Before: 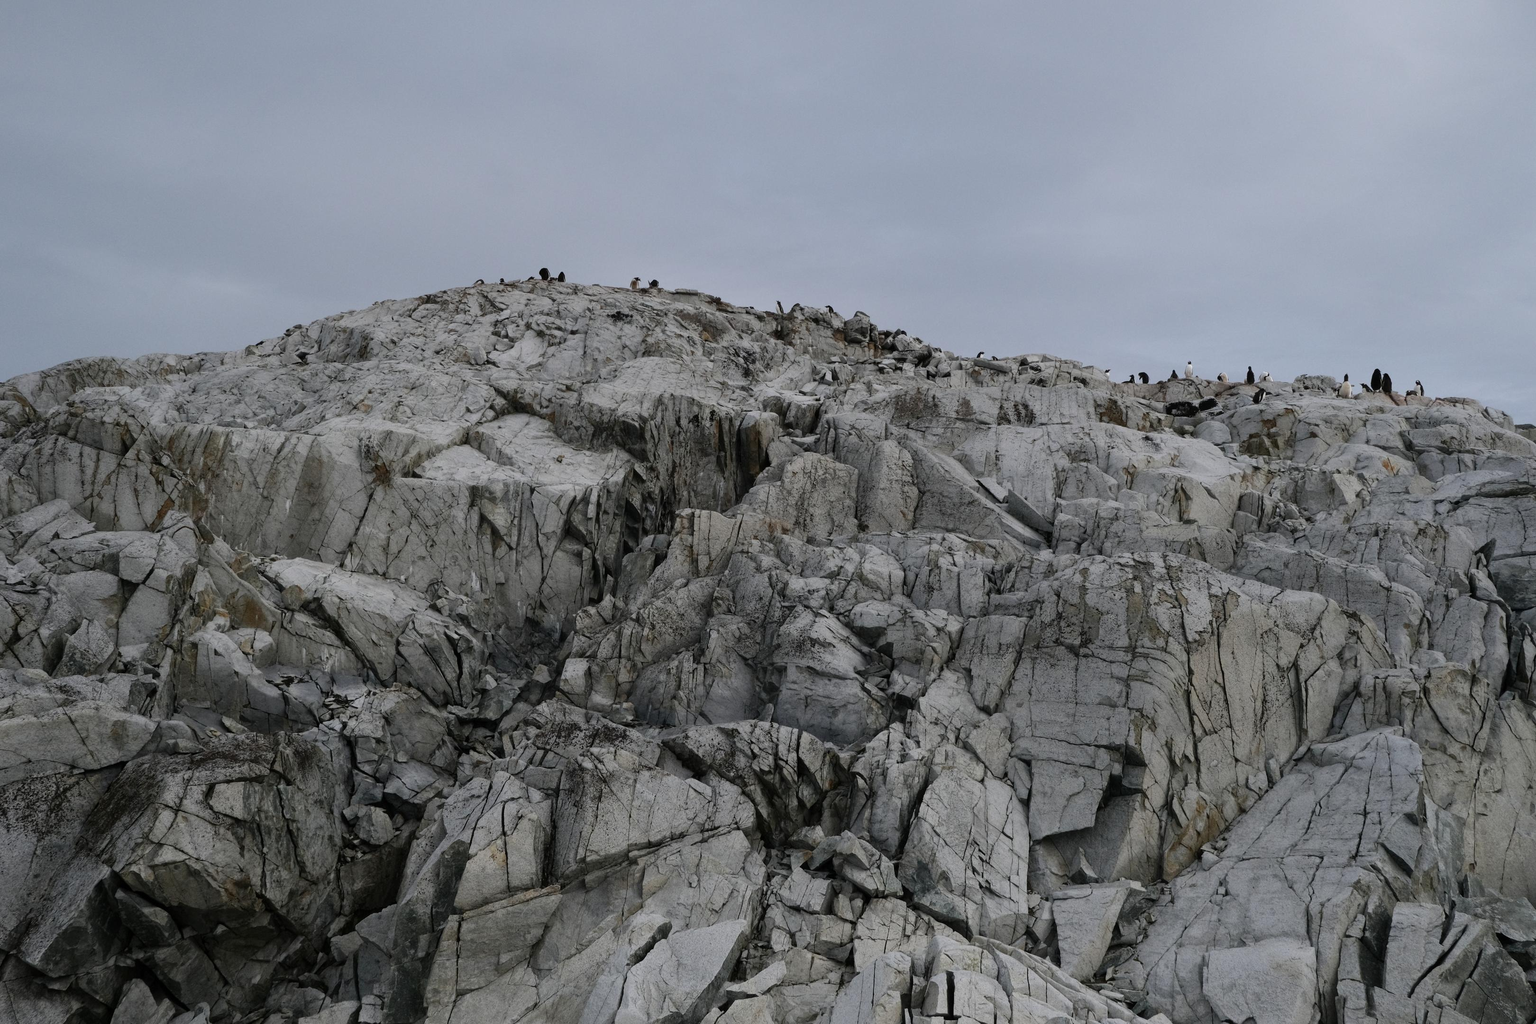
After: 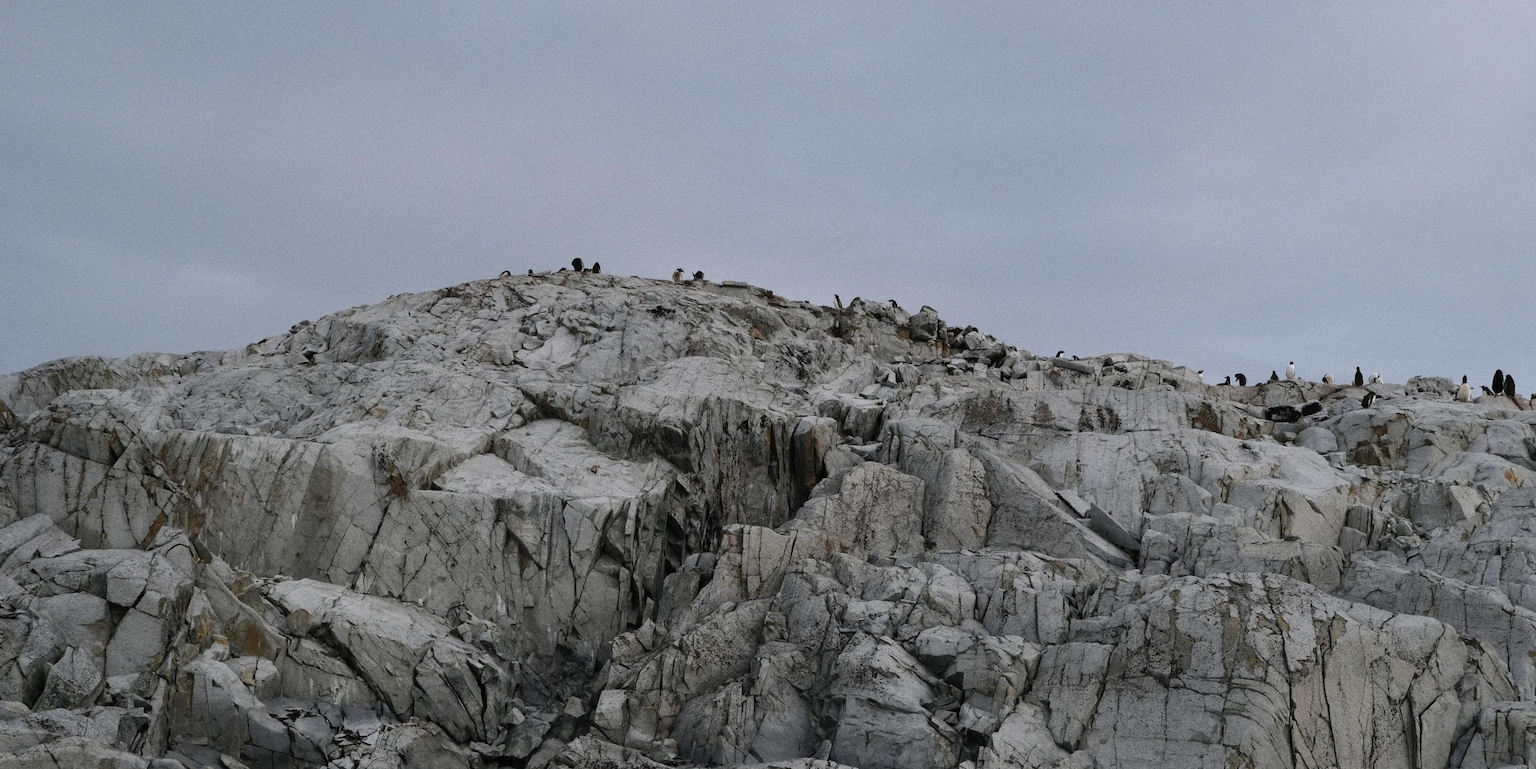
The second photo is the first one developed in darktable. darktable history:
crop: left 1.509%, top 3.452%, right 7.696%, bottom 28.452%
grain: on, module defaults
